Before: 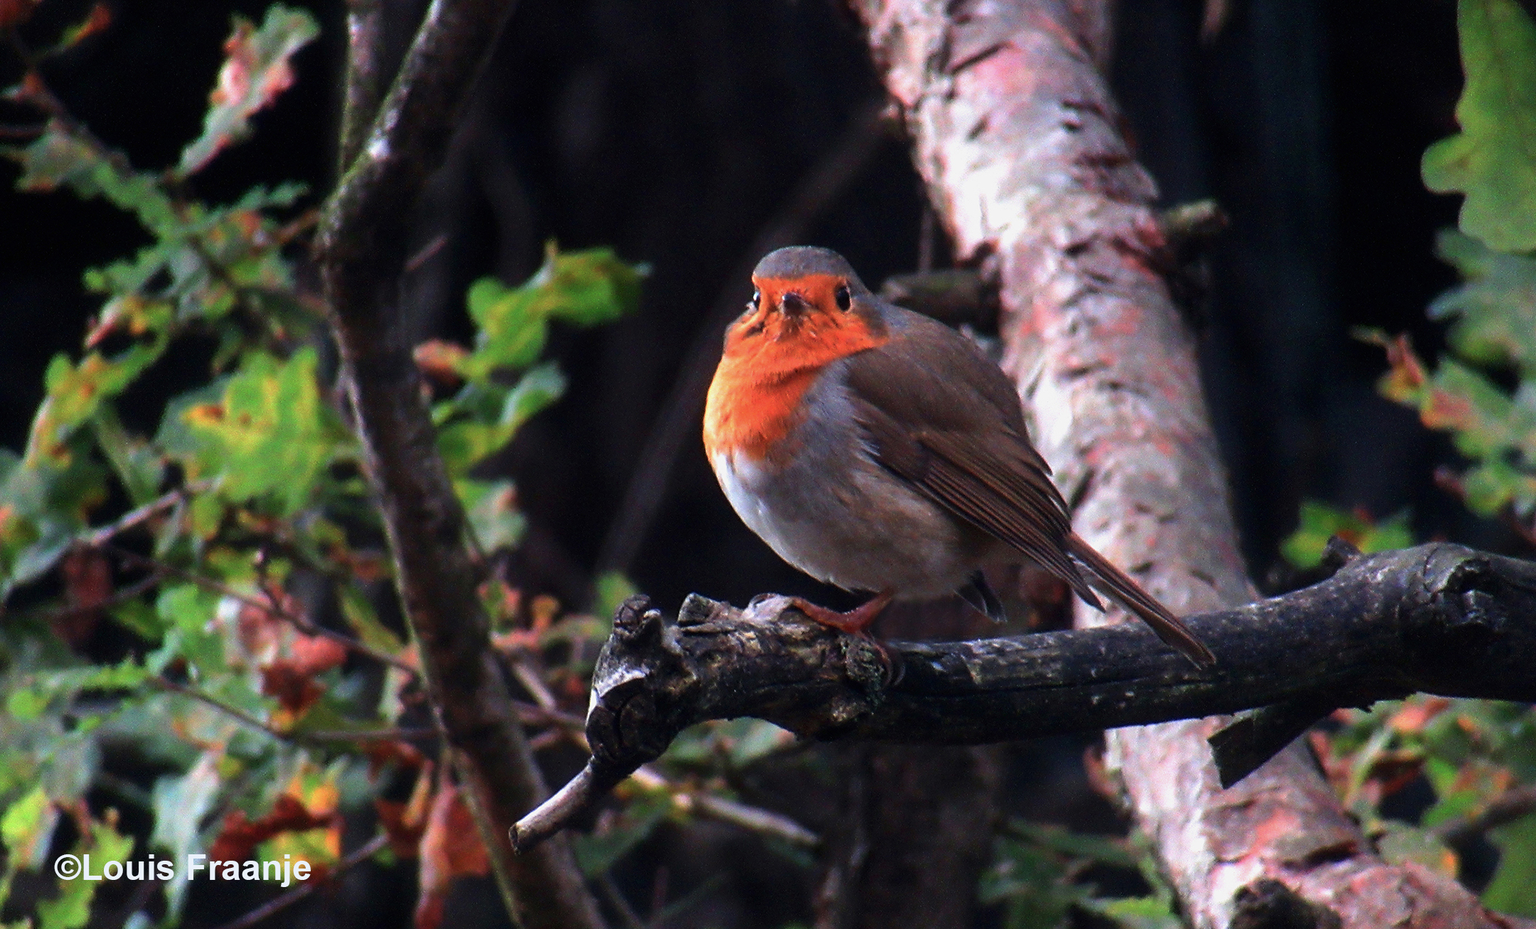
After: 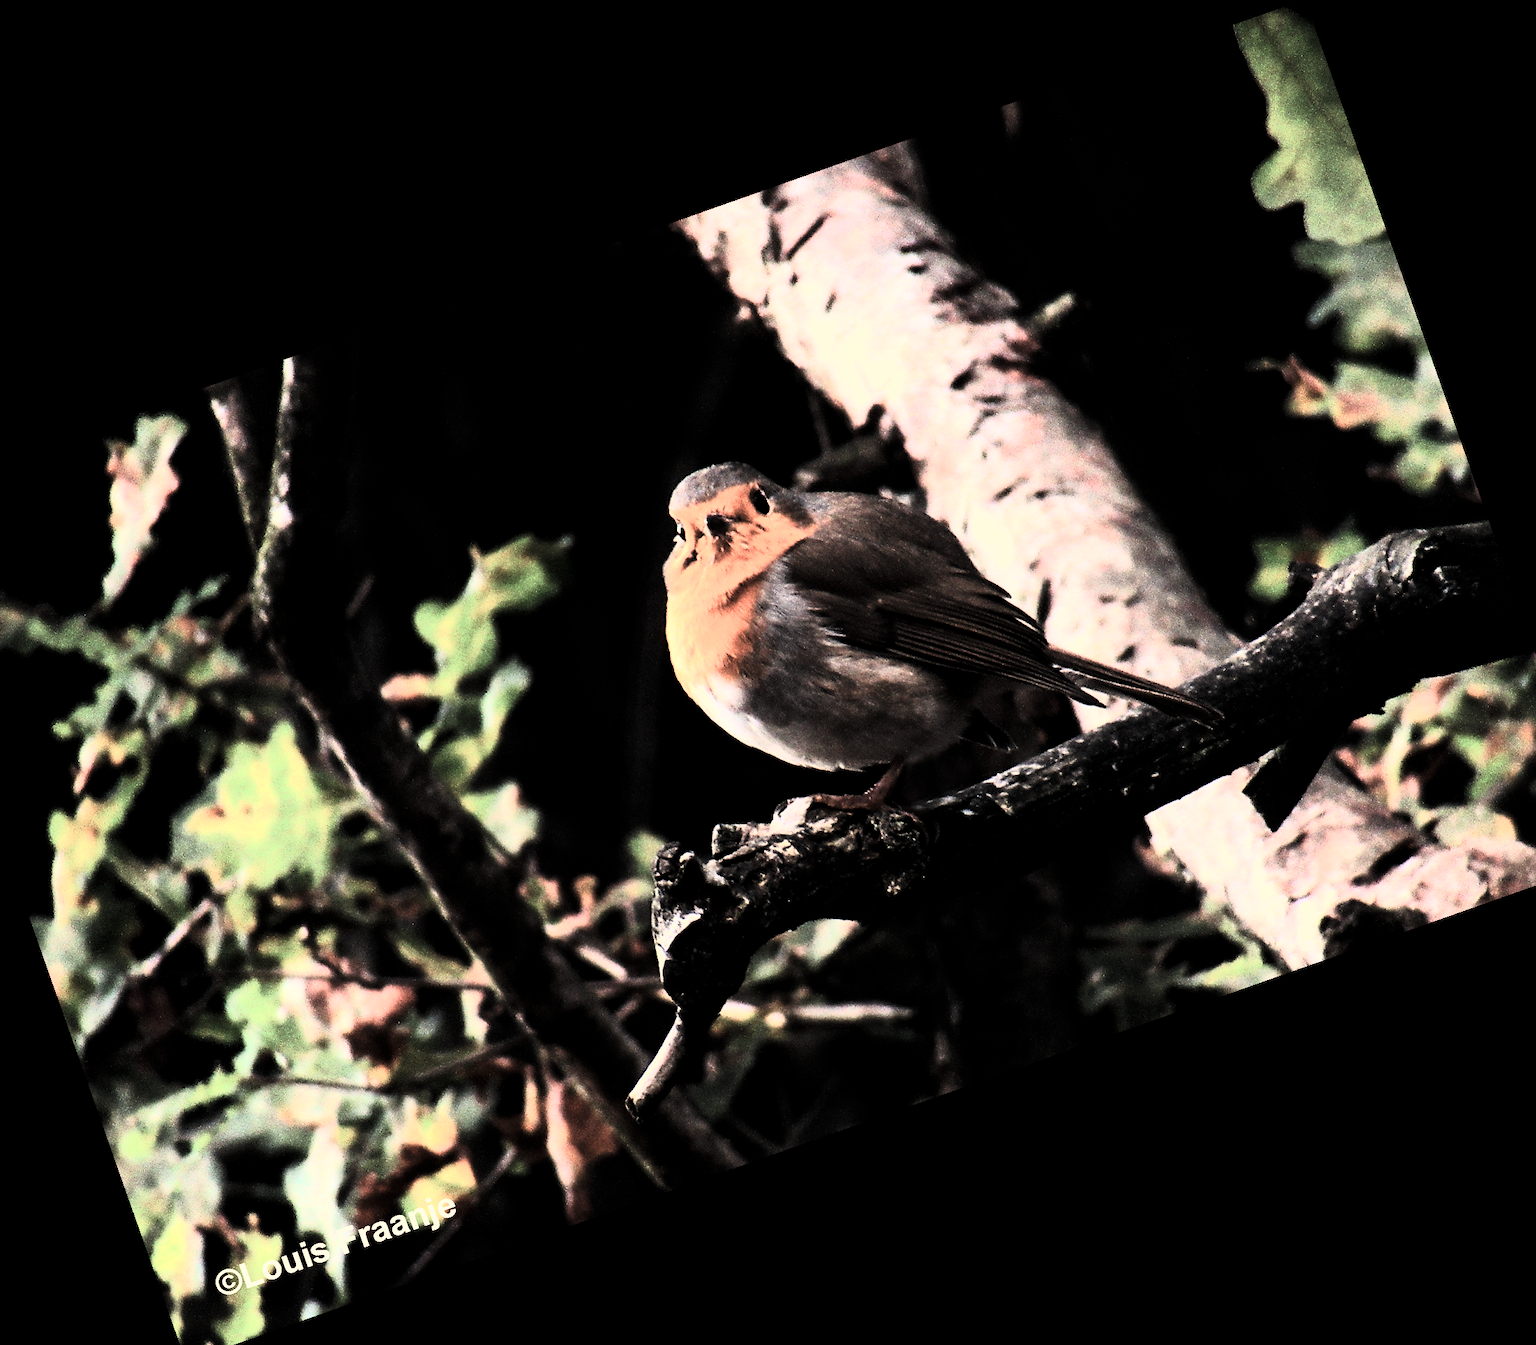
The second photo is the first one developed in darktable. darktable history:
contrast brightness saturation: contrast 0.57, brightness 0.57, saturation -0.34
tone curve: curves: ch0 [(0, 0) (0.078, 0) (0.241, 0.056) (0.59, 0.574) (0.802, 0.868) (1, 1)], color space Lab, linked channels, preserve colors none
local contrast: mode bilateral grid, contrast 10, coarseness 25, detail 115%, midtone range 0.2
crop and rotate: angle 19.43°, left 6.812%, right 4.125%, bottom 1.087%
white balance: red 1.138, green 0.996, blue 0.812
